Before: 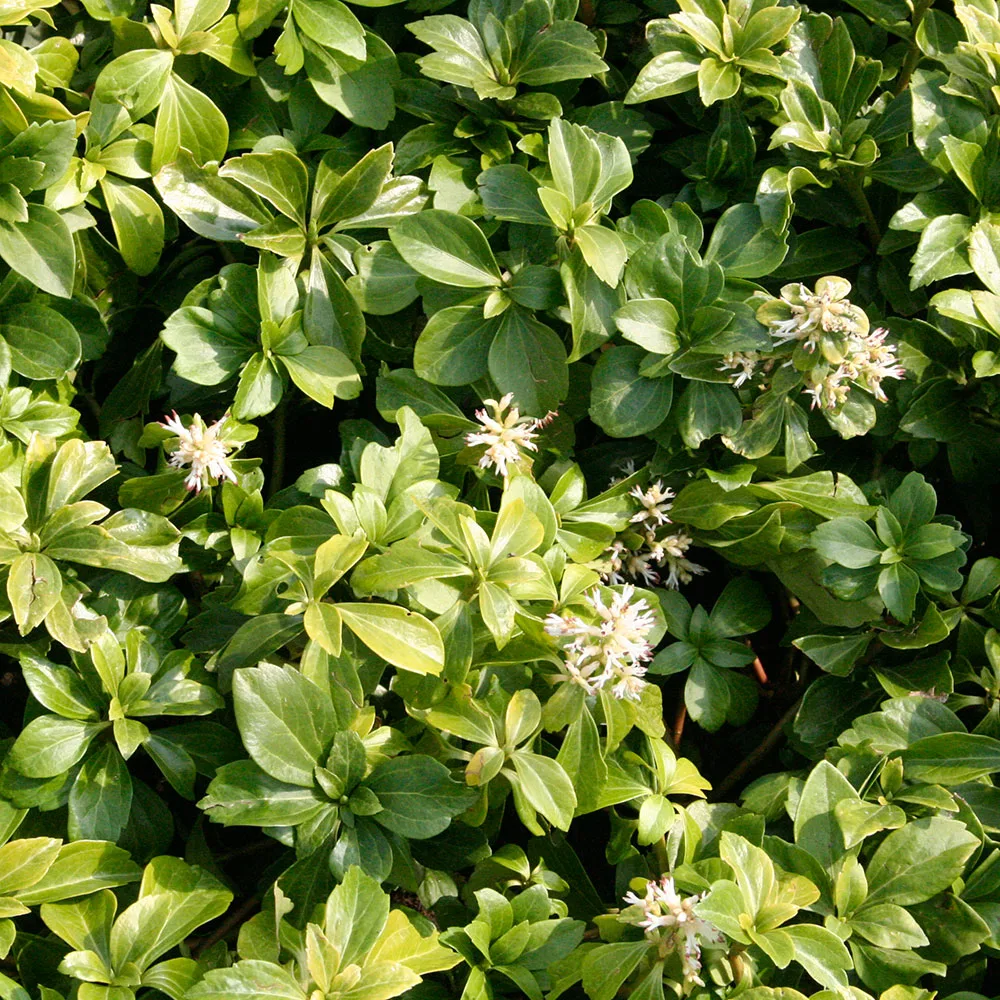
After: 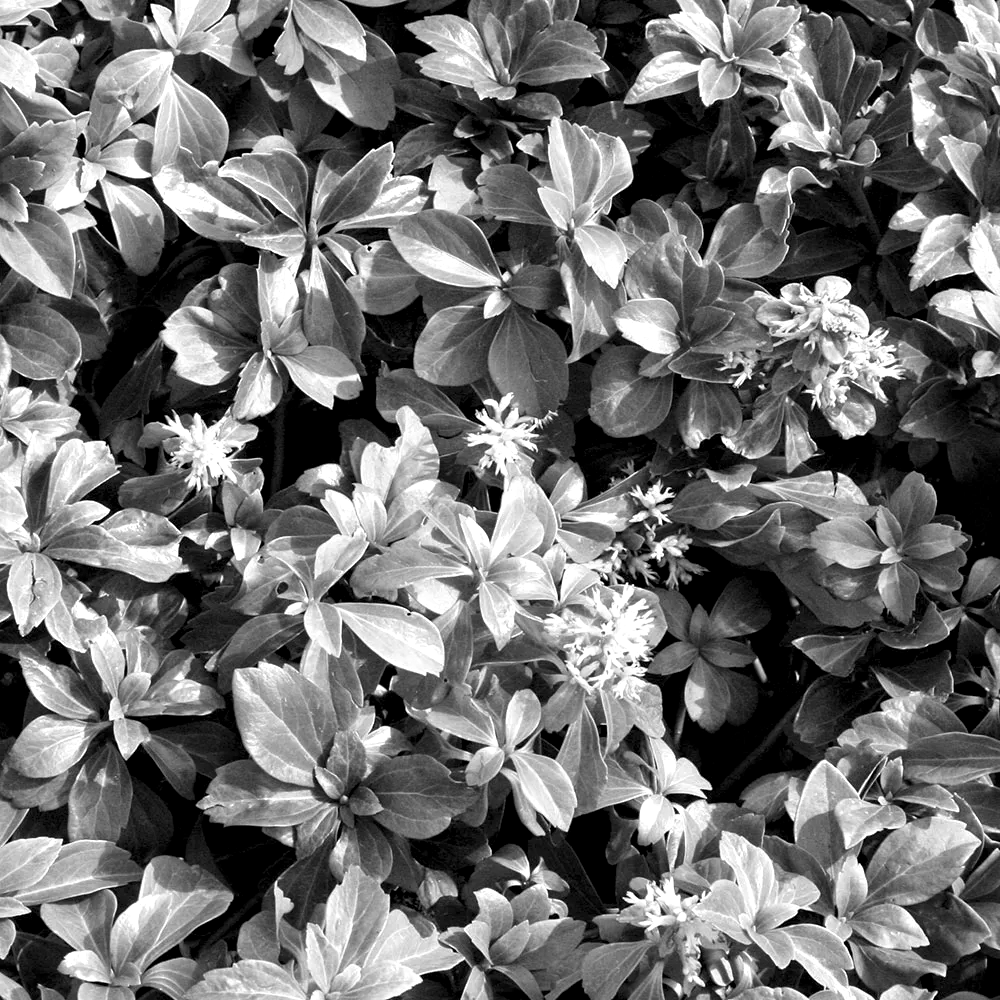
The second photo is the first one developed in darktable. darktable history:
contrast equalizer: y [[0.535, 0.543, 0.548, 0.548, 0.542, 0.532], [0.5 ×6], [0.5 ×6], [0 ×6], [0 ×6]]
monochrome: a 32, b 64, size 2.3, highlights 1
local contrast: mode bilateral grid, contrast 20, coarseness 50, detail 120%, midtone range 0.2
